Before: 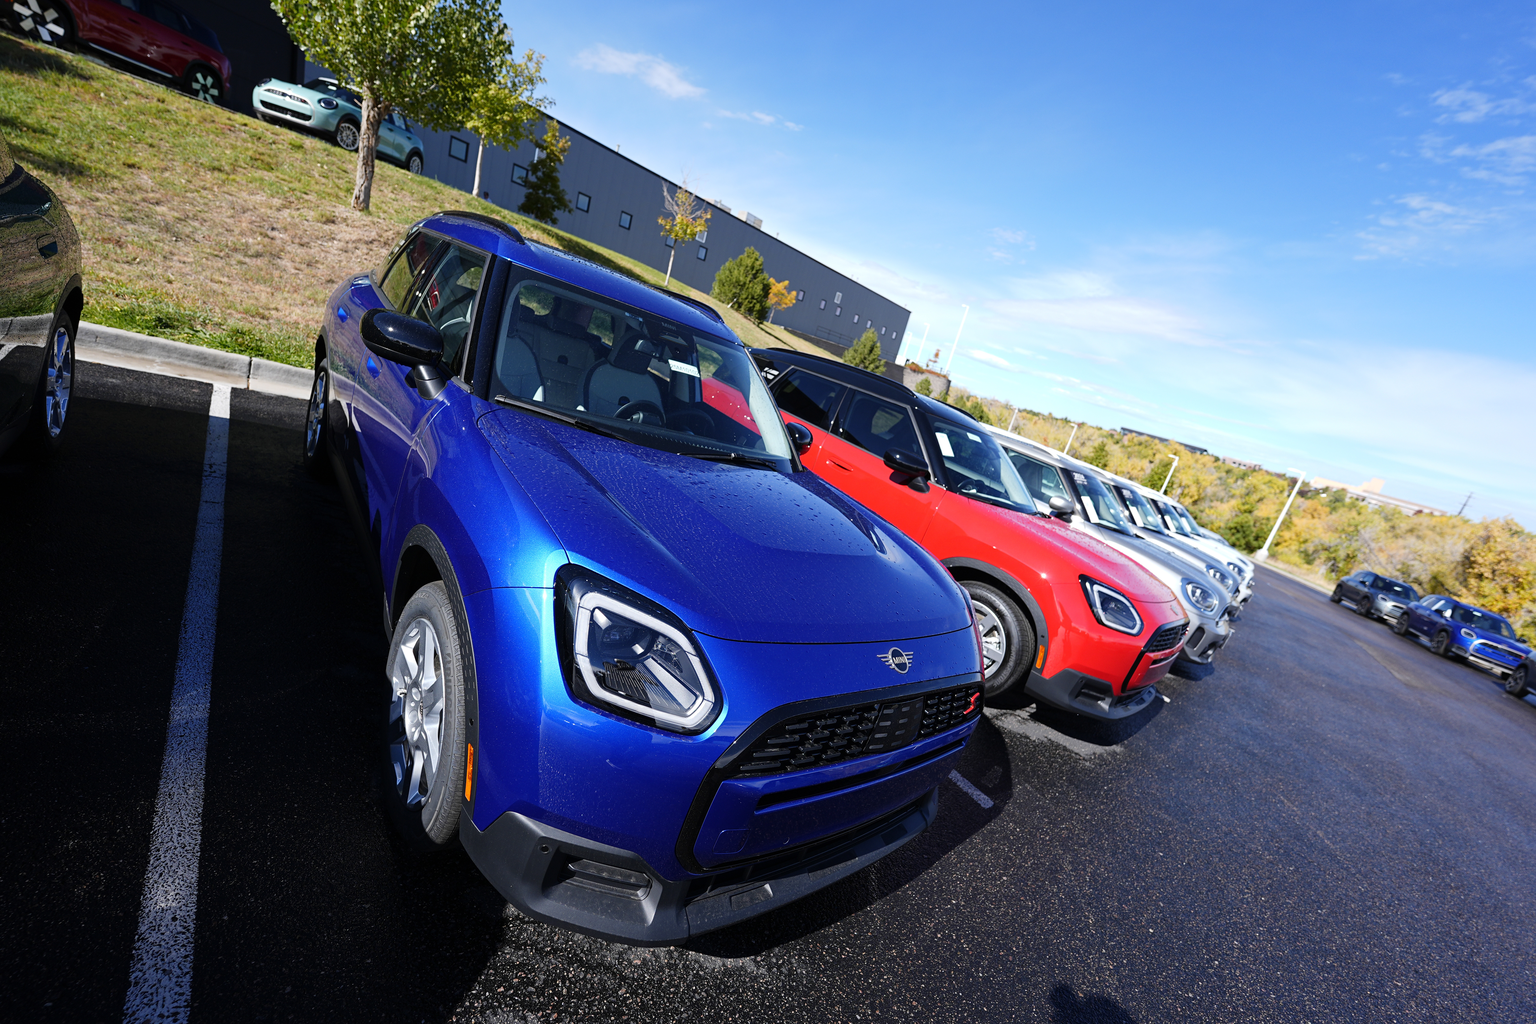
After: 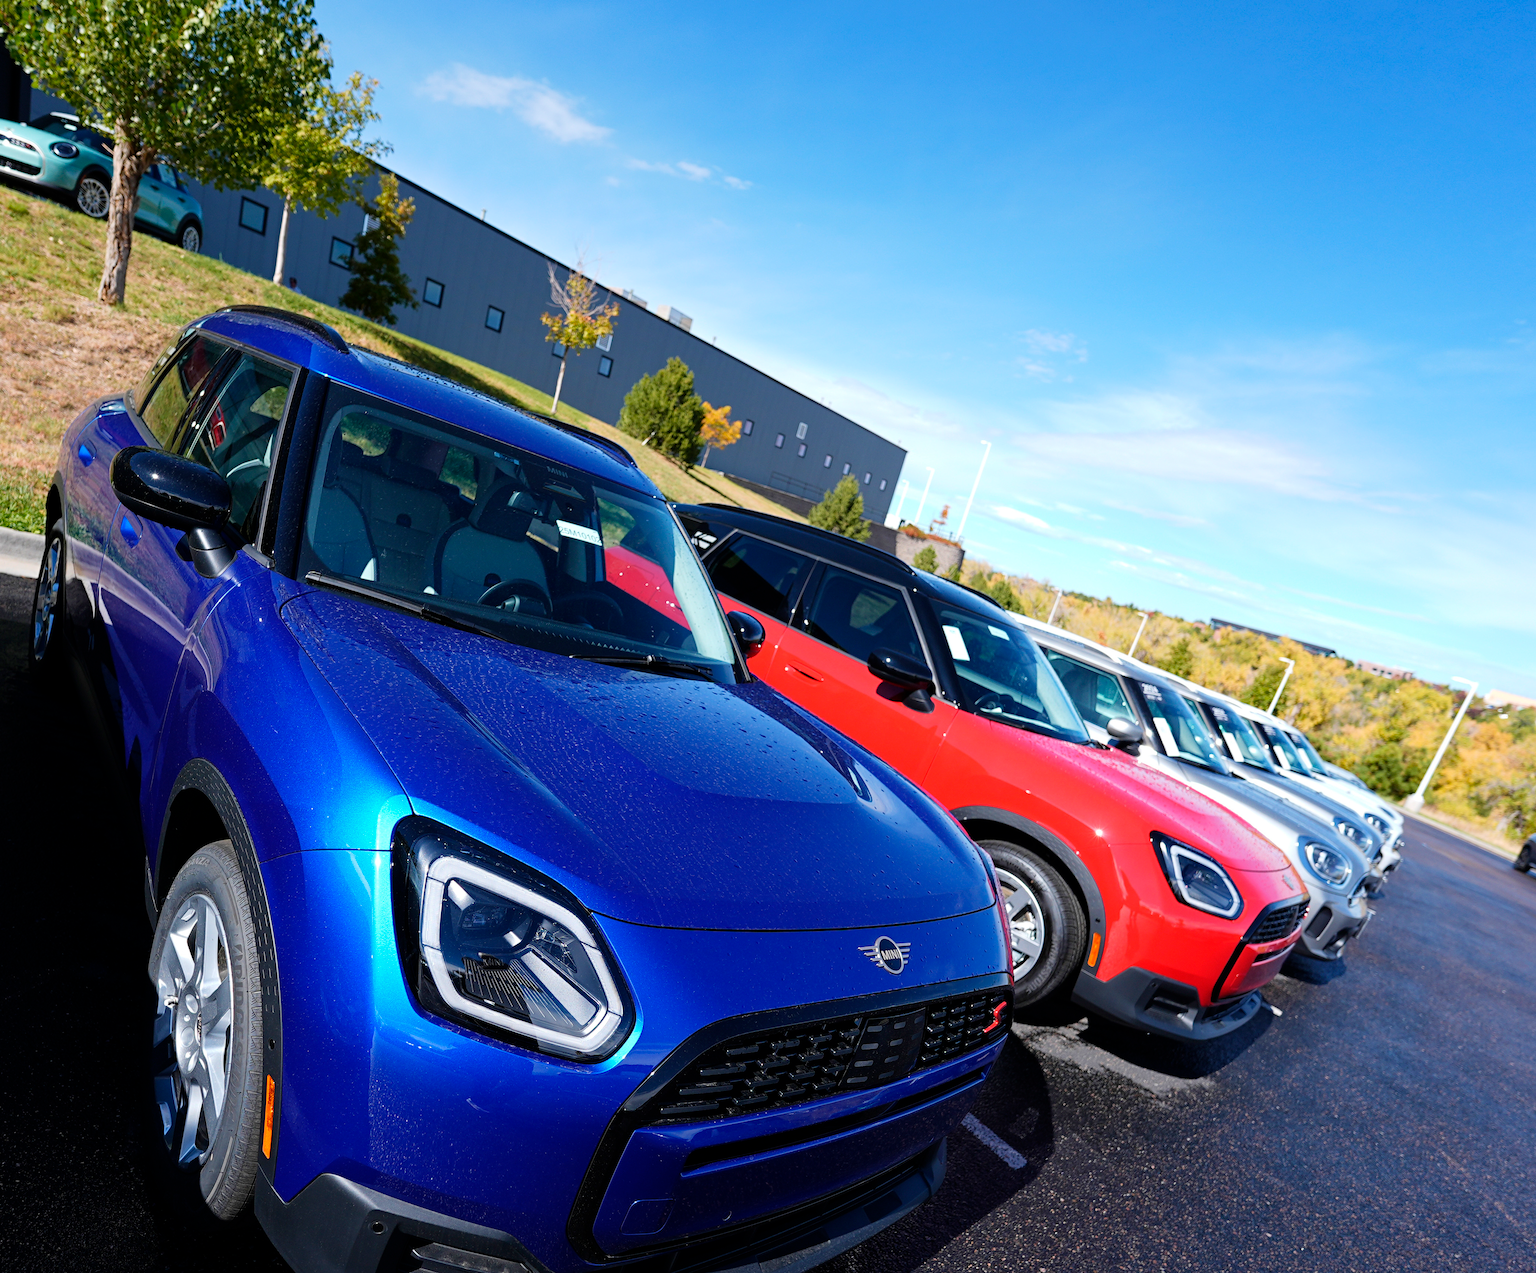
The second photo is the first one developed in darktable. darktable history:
velvia: on, module defaults
crop: left 18.474%, right 12.358%, bottom 13.998%
